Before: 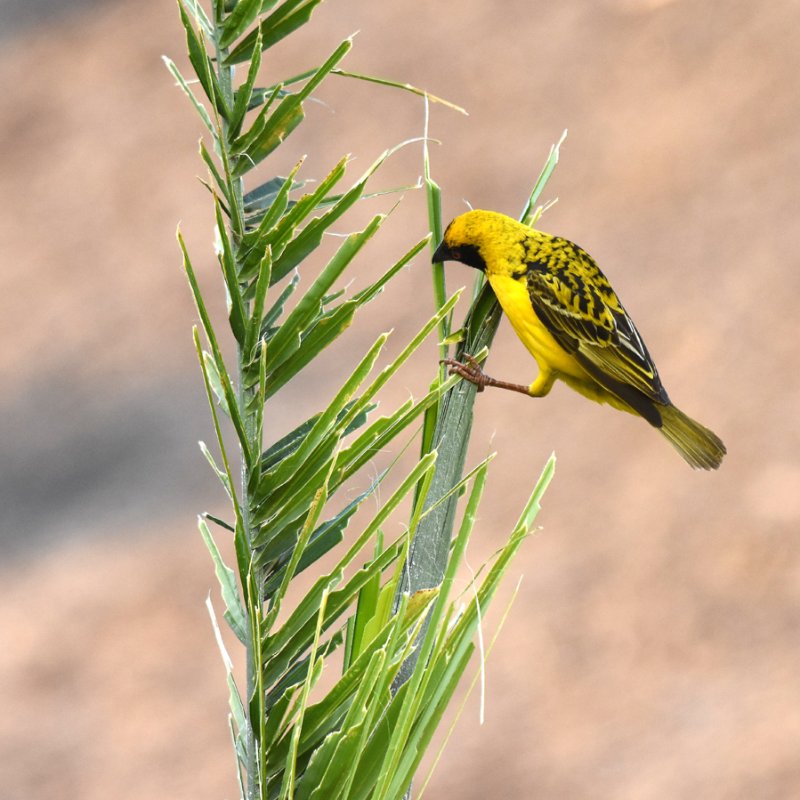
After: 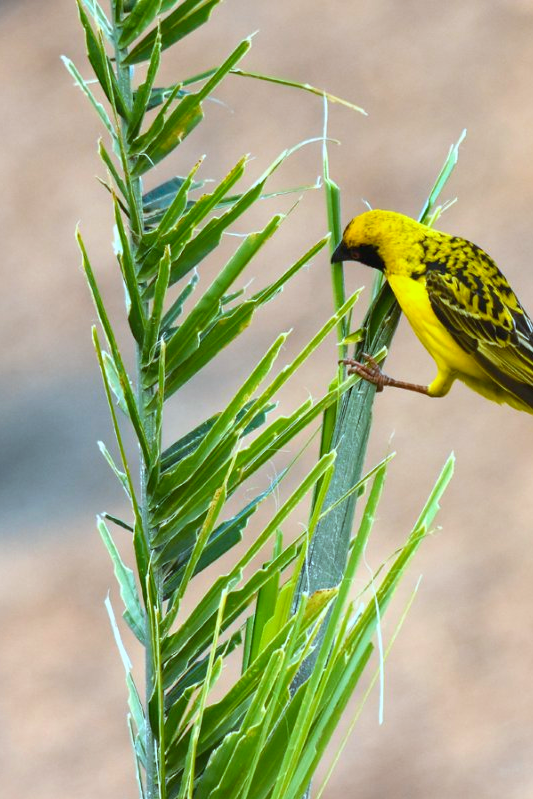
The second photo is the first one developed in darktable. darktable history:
color balance rgb: global vibrance 42.74%
color correction: highlights a* -11.71, highlights b* -15.58
crop and rotate: left 12.673%, right 20.66%
